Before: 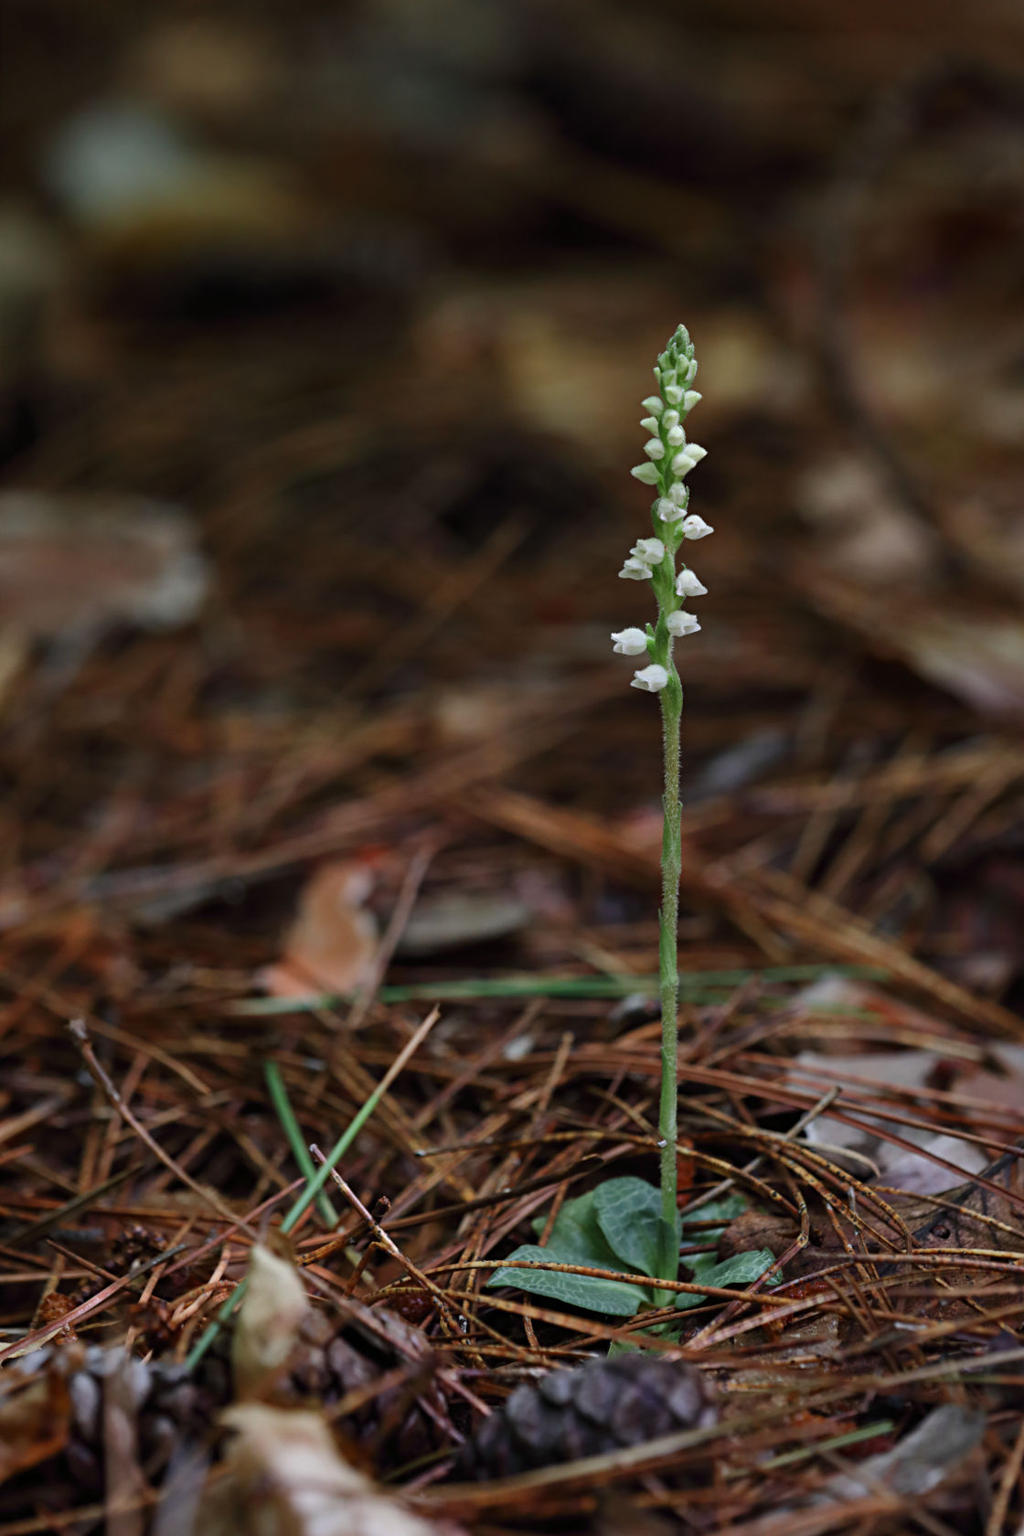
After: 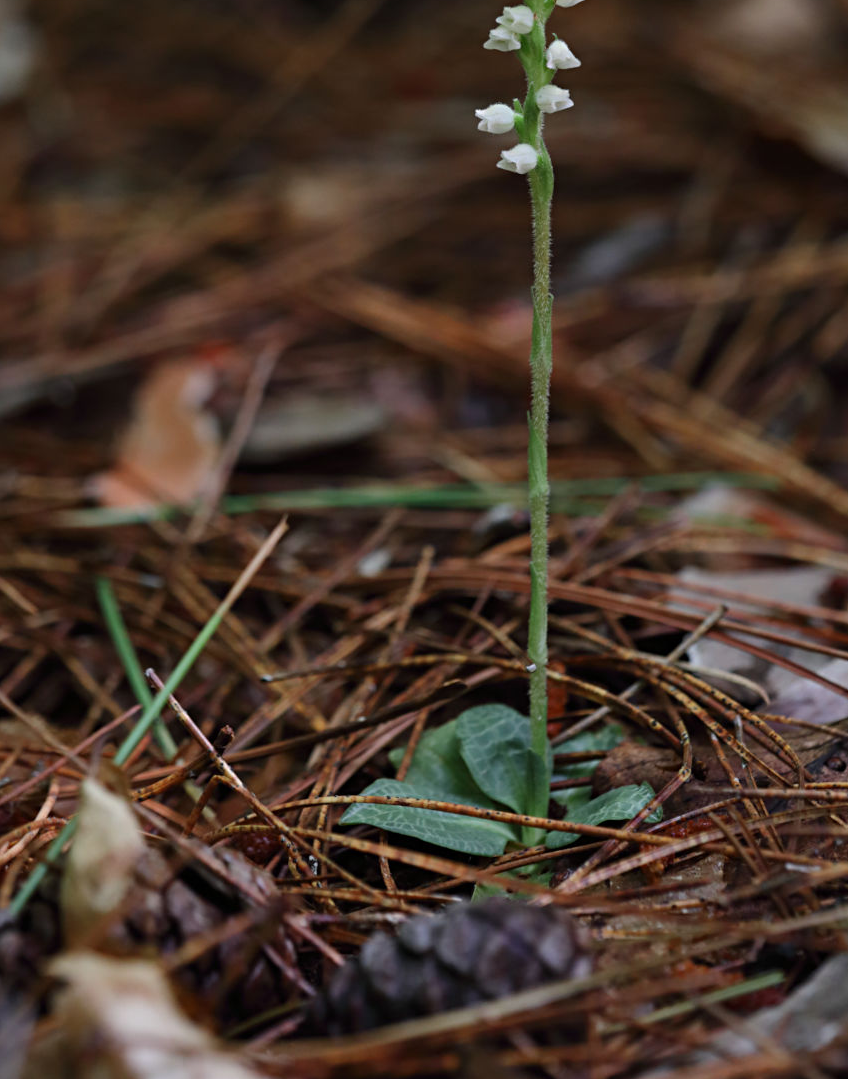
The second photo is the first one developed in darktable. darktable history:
crop and rotate: left 17.289%, top 34.721%, right 6.908%, bottom 1.023%
